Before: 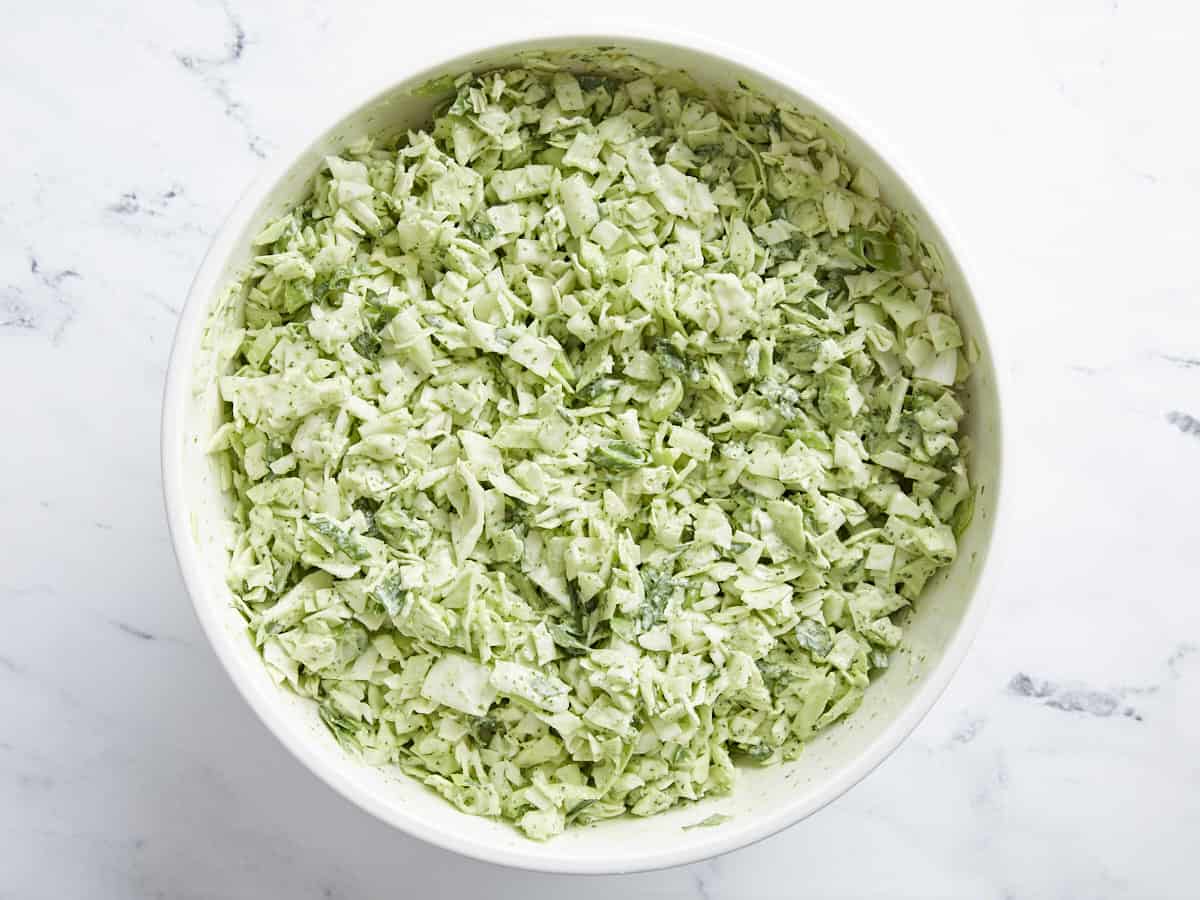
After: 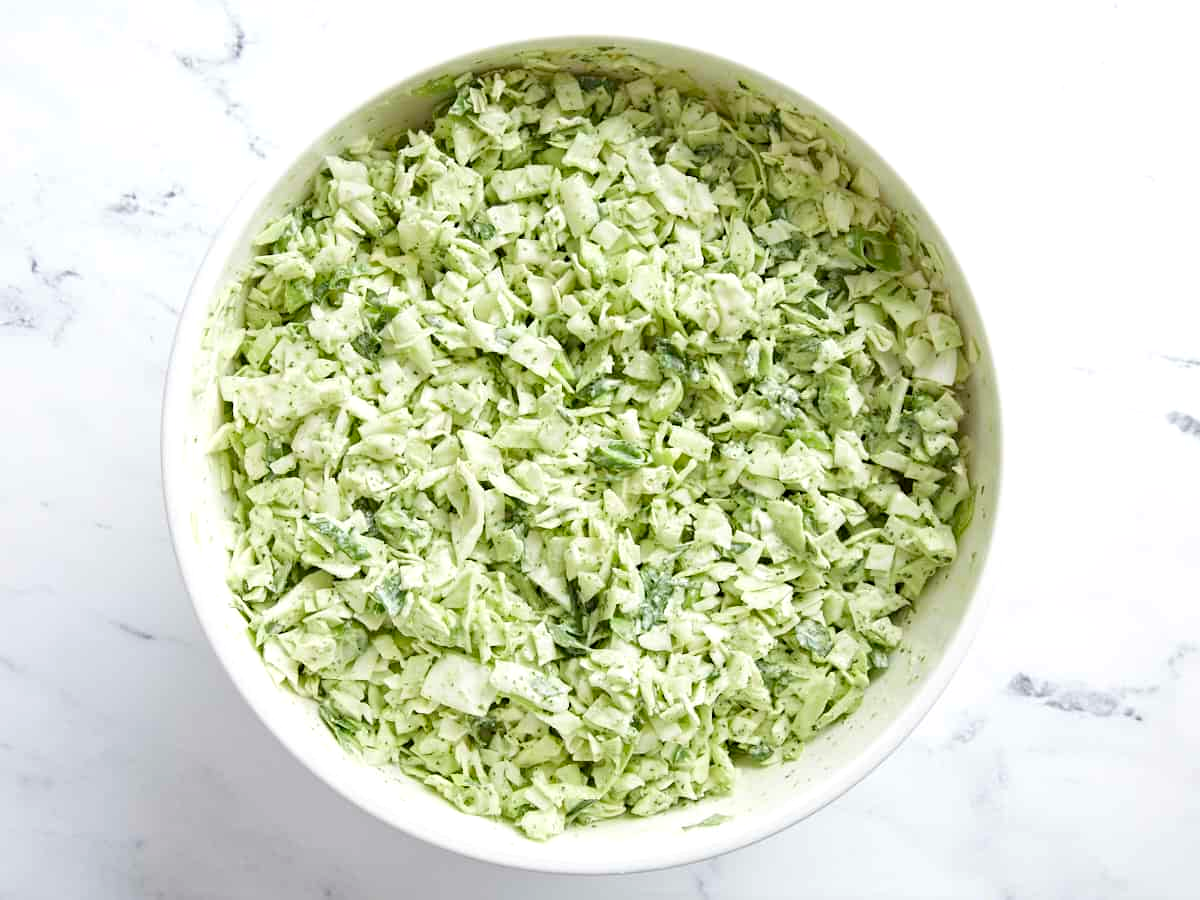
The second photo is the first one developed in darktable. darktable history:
exposure: black level correction 0.001, exposure 0.191 EV, compensate highlight preservation false
